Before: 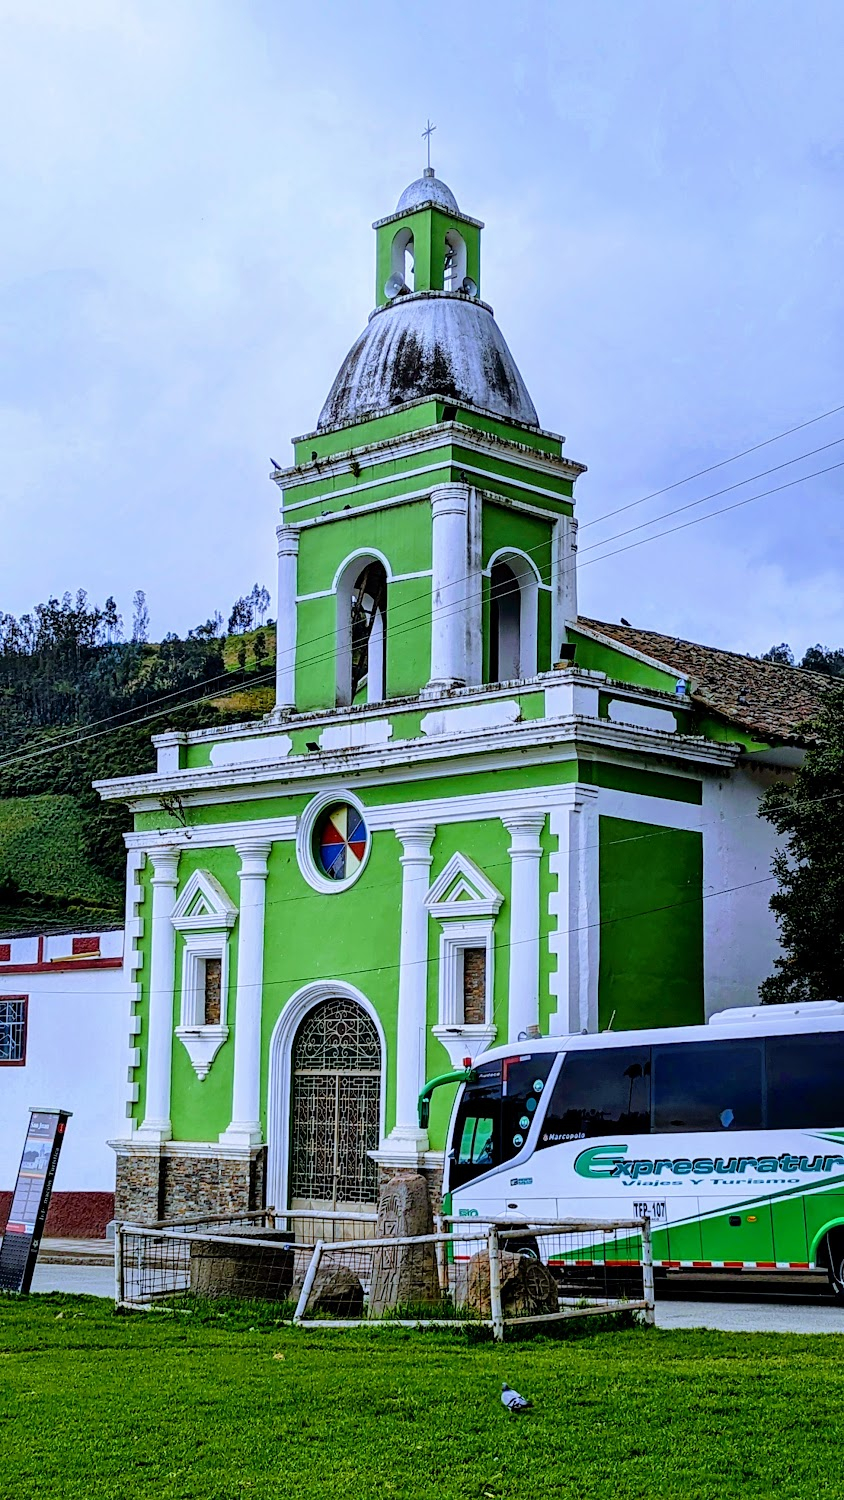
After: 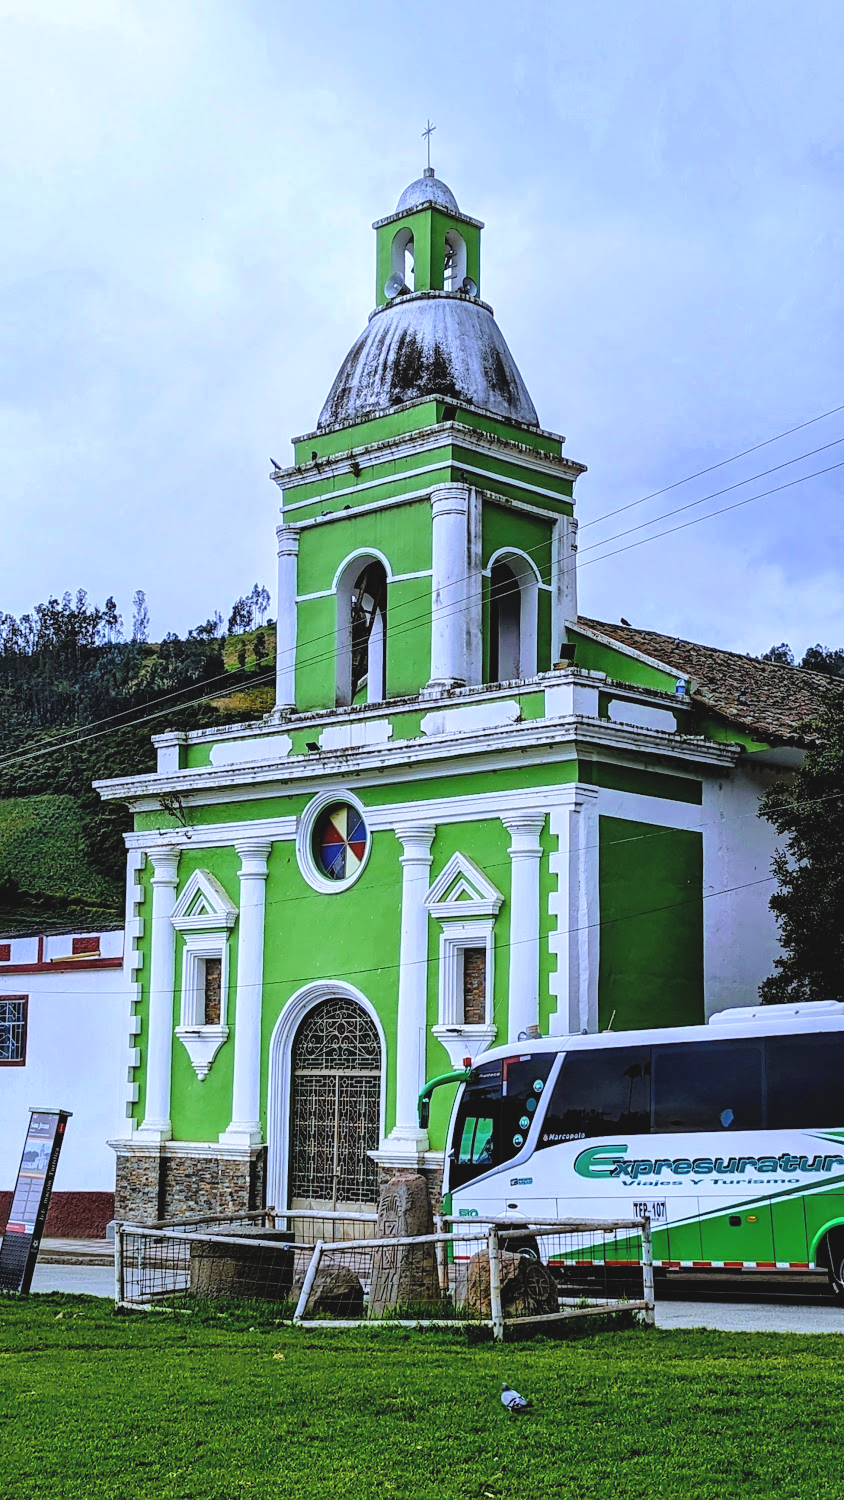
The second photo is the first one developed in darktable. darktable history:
exposure: black level correction -0.014, exposure -0.193 EV, compensate highlight preservation false
levels: levels [0.055, 0.477, 0.9]
